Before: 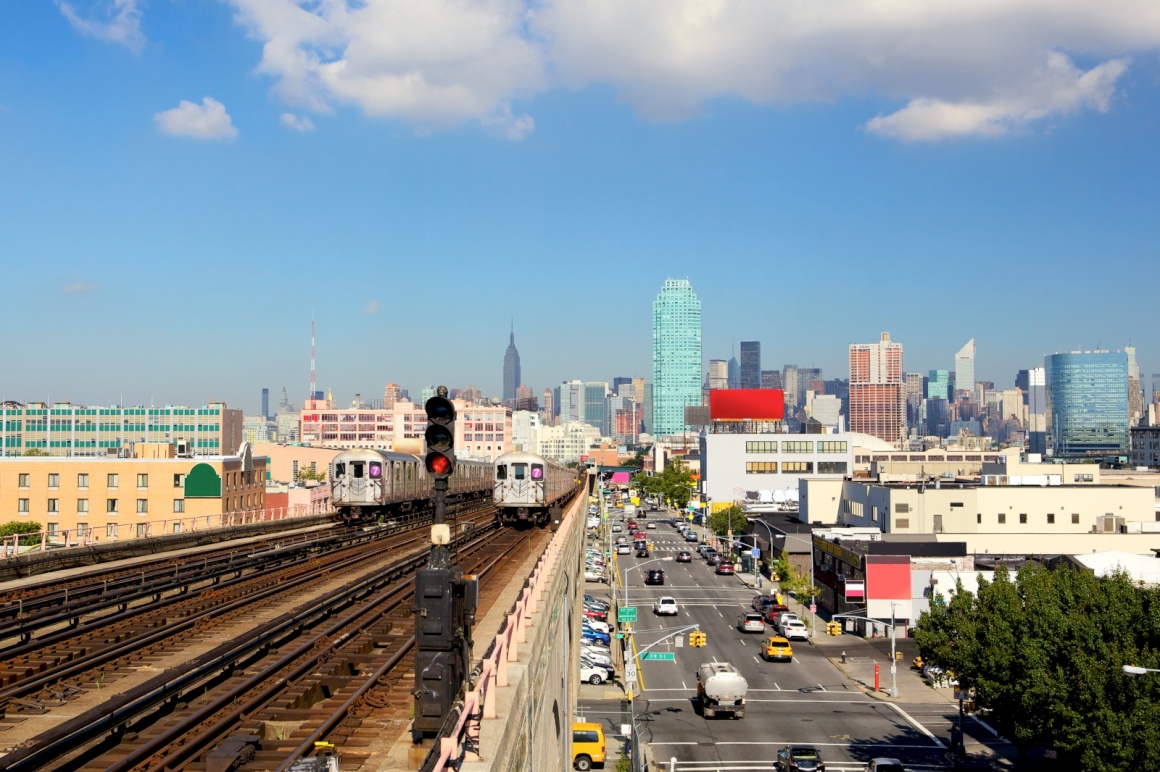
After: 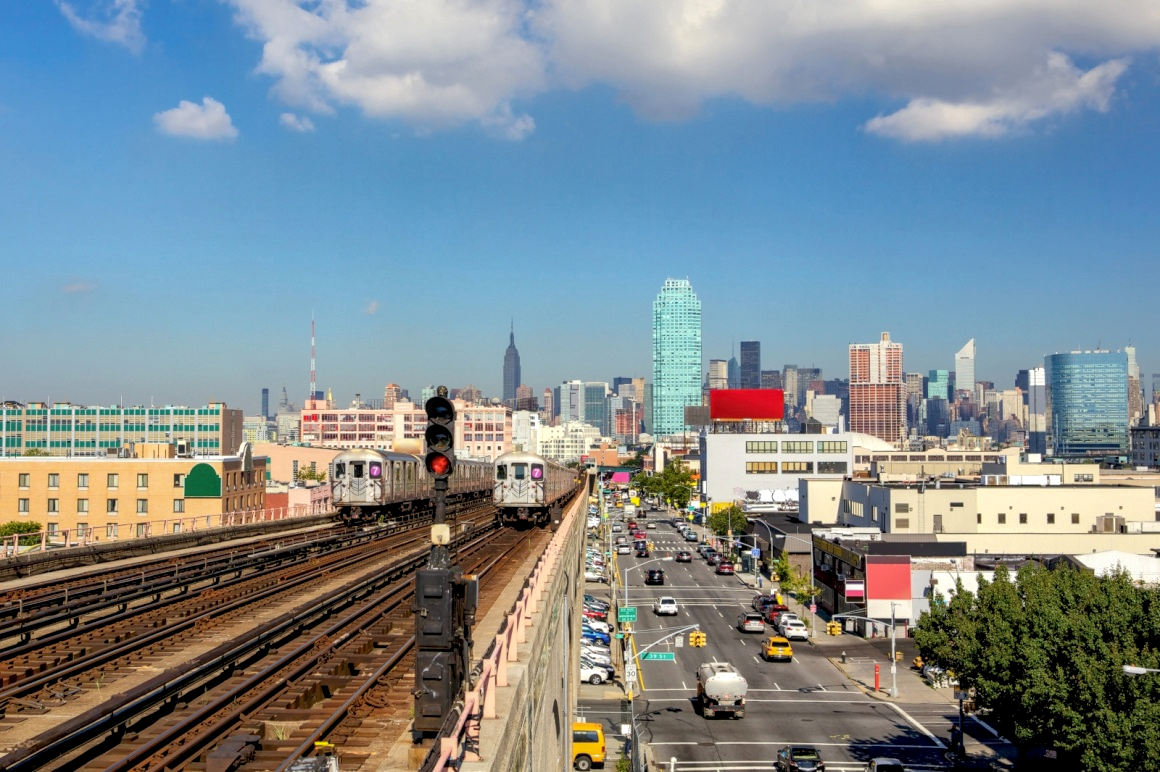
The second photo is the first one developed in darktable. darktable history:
local contrast: highlights 62%, detail 143%, midtone range 0.427
shadows and highlights: on, module defaults
